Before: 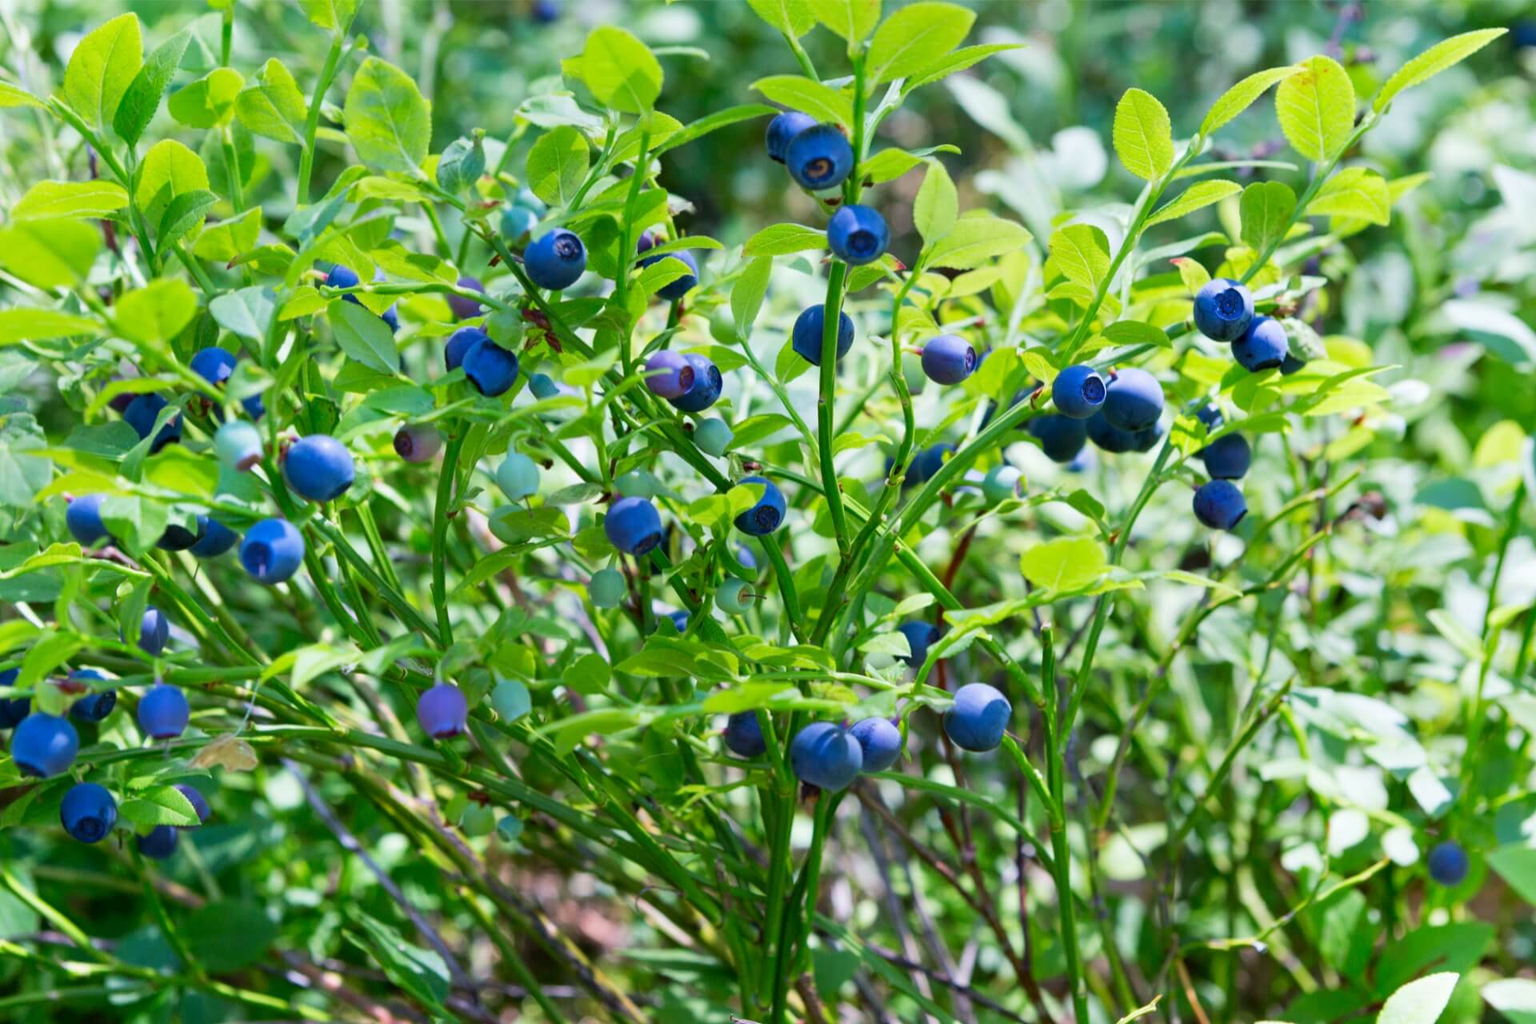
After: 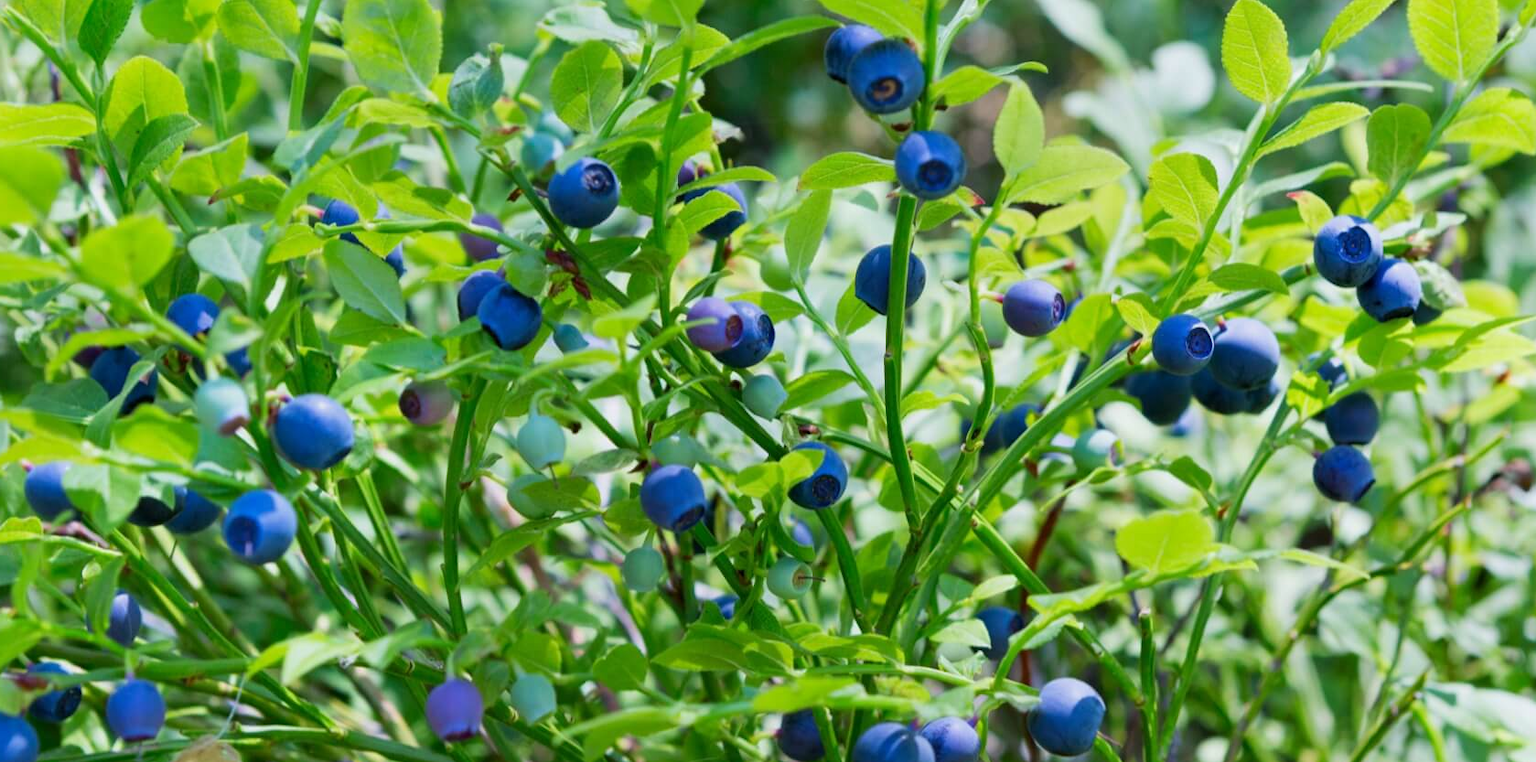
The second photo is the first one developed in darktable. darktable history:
exposure: exposure -0.142 EV, compensate highlight preservation false
crop: left 2.923%, top 8.855%, right 9.617%, bottom 26.052%
